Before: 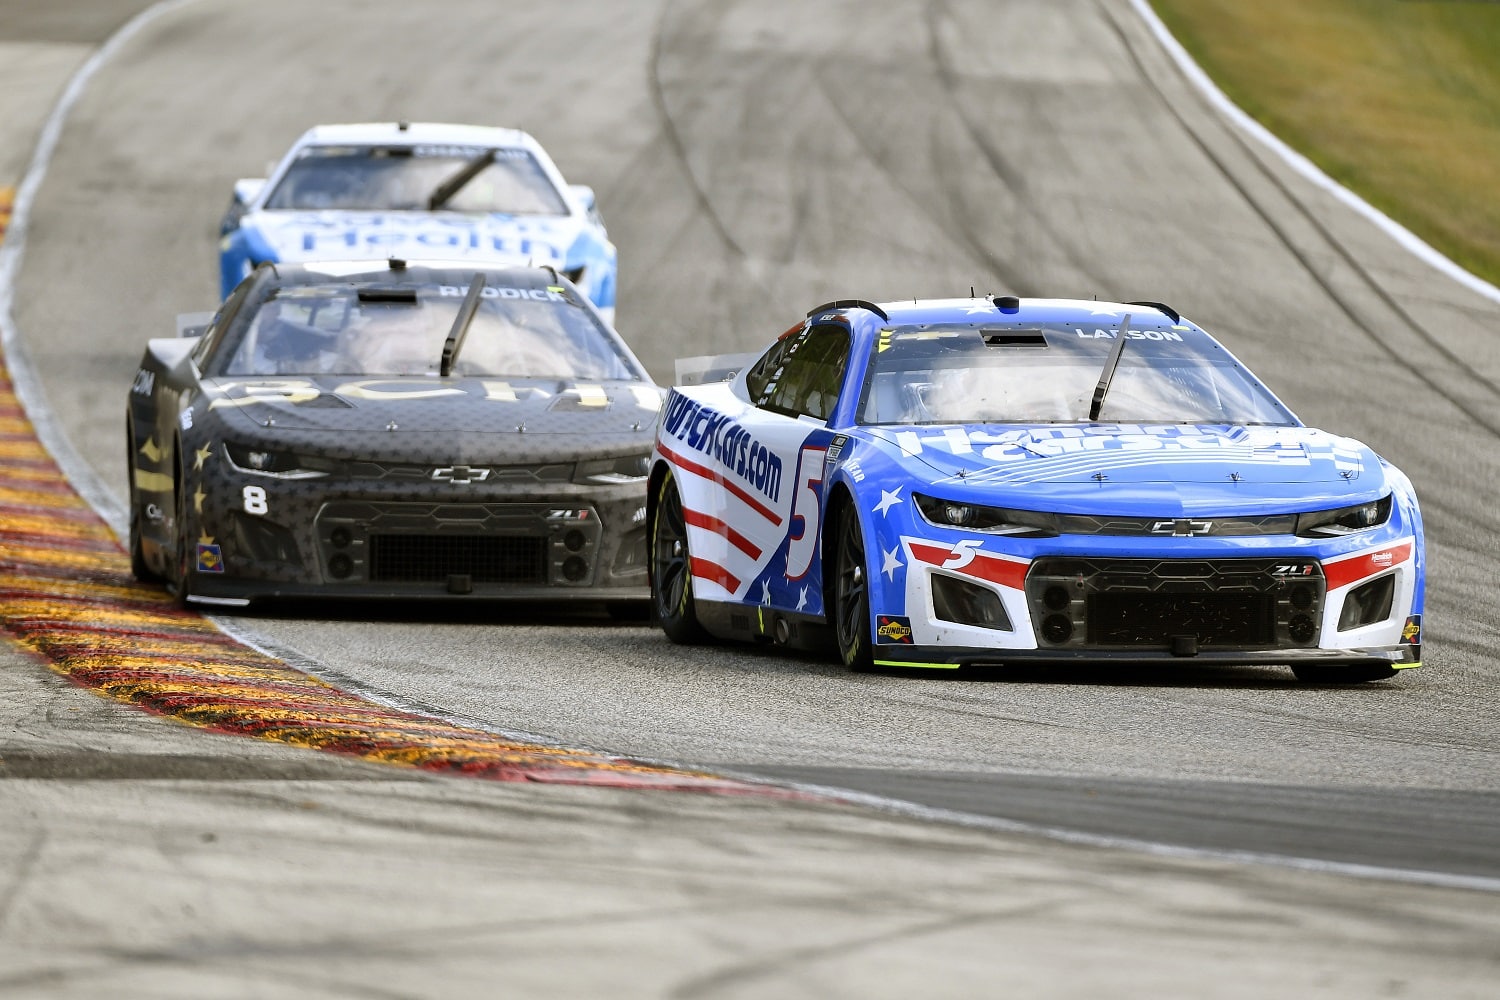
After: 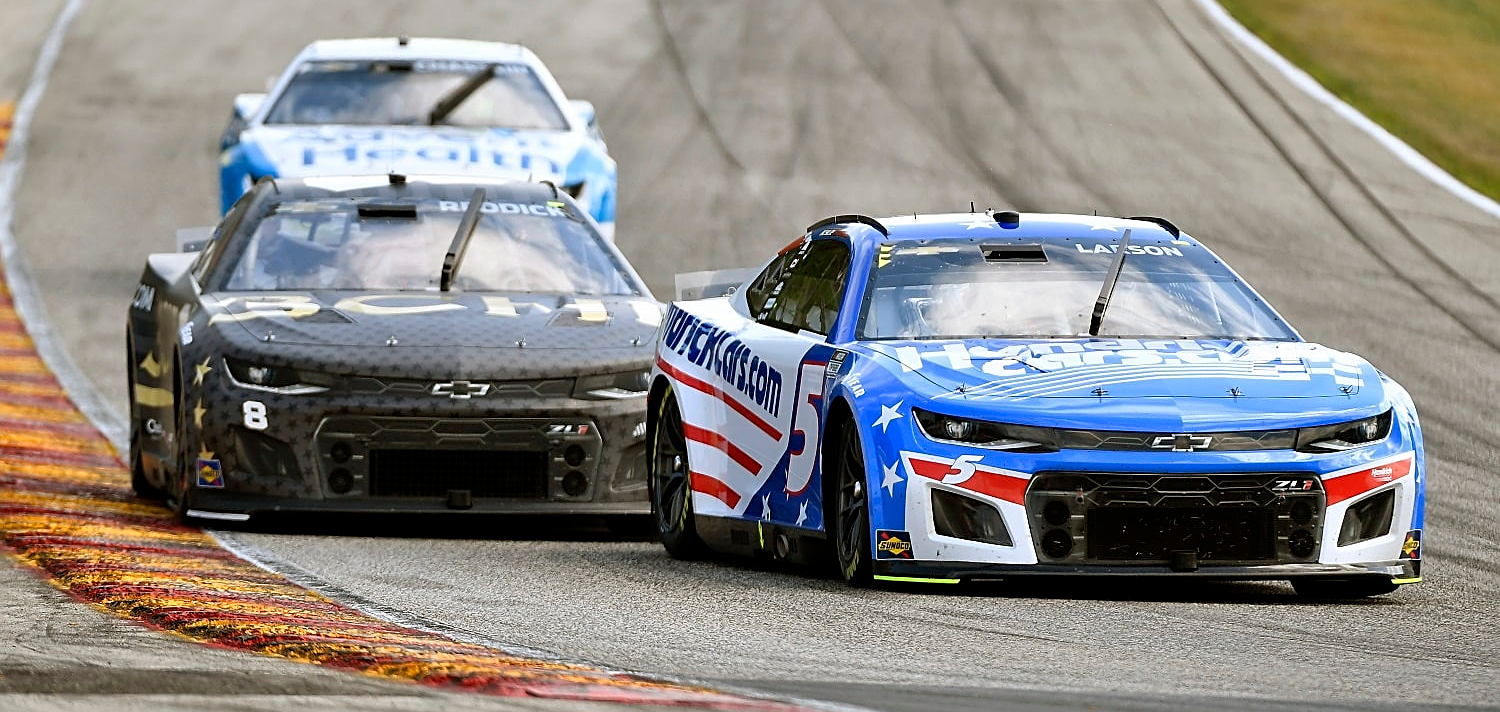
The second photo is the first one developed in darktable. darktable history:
sharpen: on, module defaults
crop and rotate: top 8.554%, bottom 20.224%
tone curve: curves: ch1 [(0, 0) (0.173, 0.145) (0.467, 0.477) (0.808, 0.611) (1, 1)]; ch2 [(0, 0) (0.255, 0.314) (0.498, 0.509) (0.694, 0.64) (1, 1)], preserve colors none
